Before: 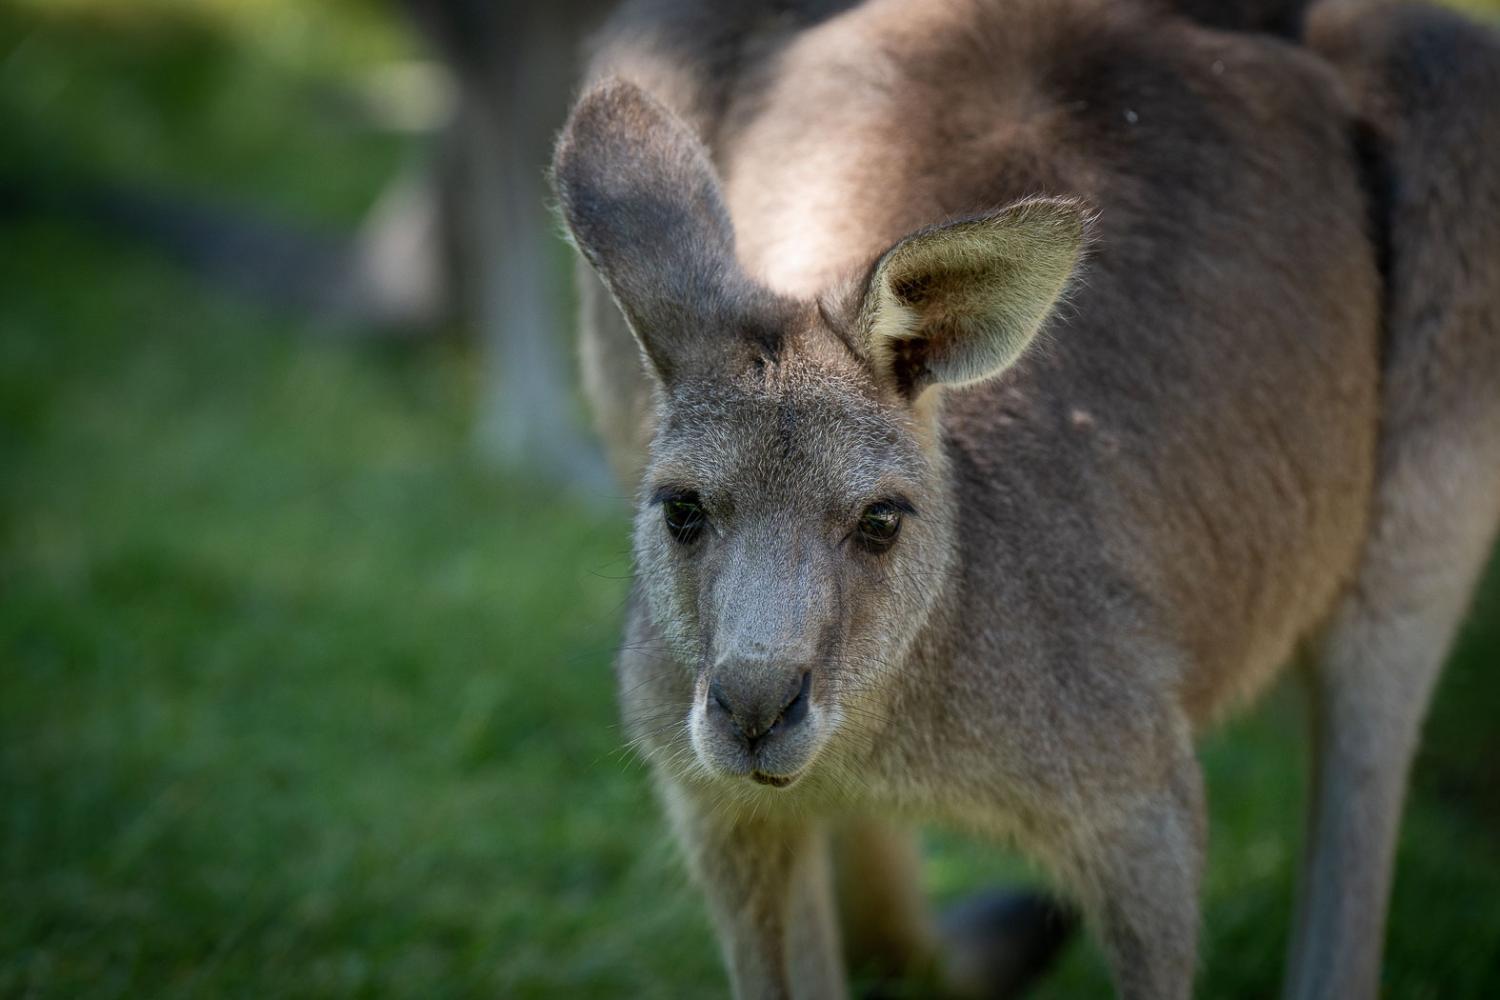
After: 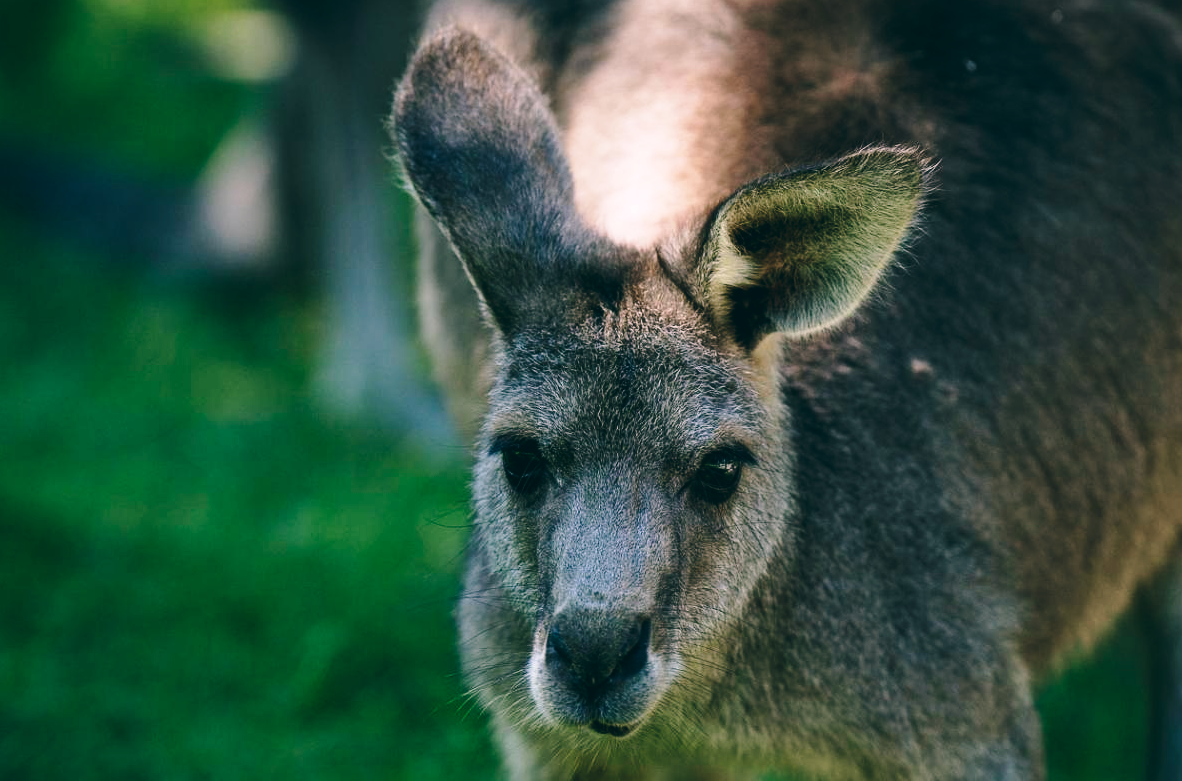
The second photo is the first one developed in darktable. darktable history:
shadows and highlights: shadows 30.63, highlights -63.22, shadows color adjustment 98%, highlights color adjustment 58.61%, soften with gaussian
crop and rotate: left 10.77%, top 5.1%, right 10.41%, bottom 16.76%
base curve: curves: ch0 [(0, 0) (0.028, 0.03) (0.121, 0.232) (0.46, 0.748) (0.859, 0.968) (1, 1)], preserve colors none
color balance: lift [1.016, 0.983, 1, 1.017], gamma [0.78, 1.018, 1.043, 0.957], gain [0.786, 1.063, 0.937, 1.017], input saturation 118.26%, contrast 13.43%, contrast fulcrum 21.62%, output saturation 82.76%
tone equalizer: -7 EV 0.13 EV, smoothing diameter 25%, edges refinement/feathering 10, preserve details guided filter
